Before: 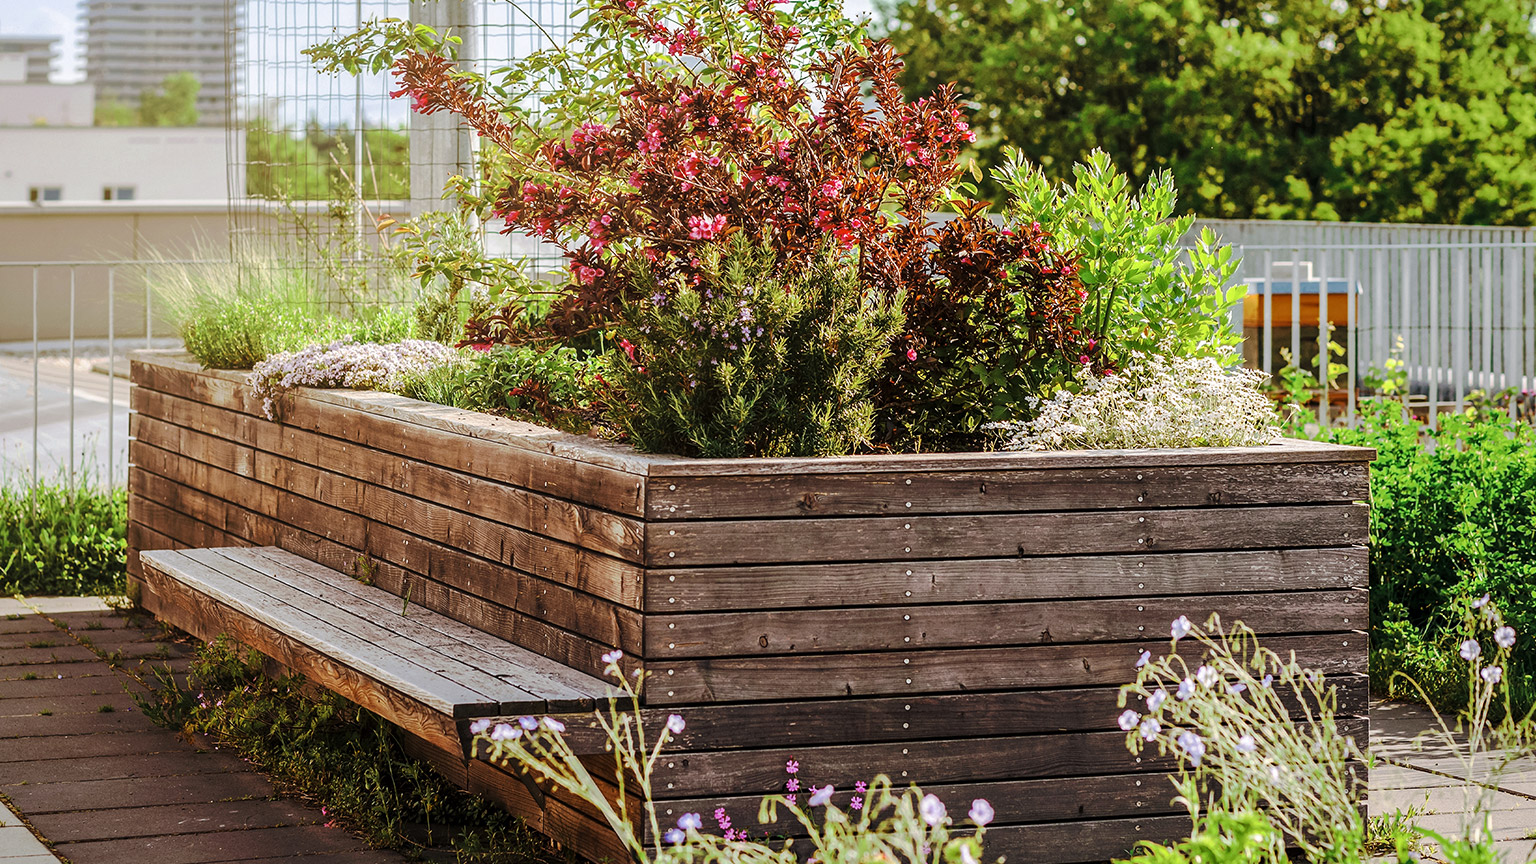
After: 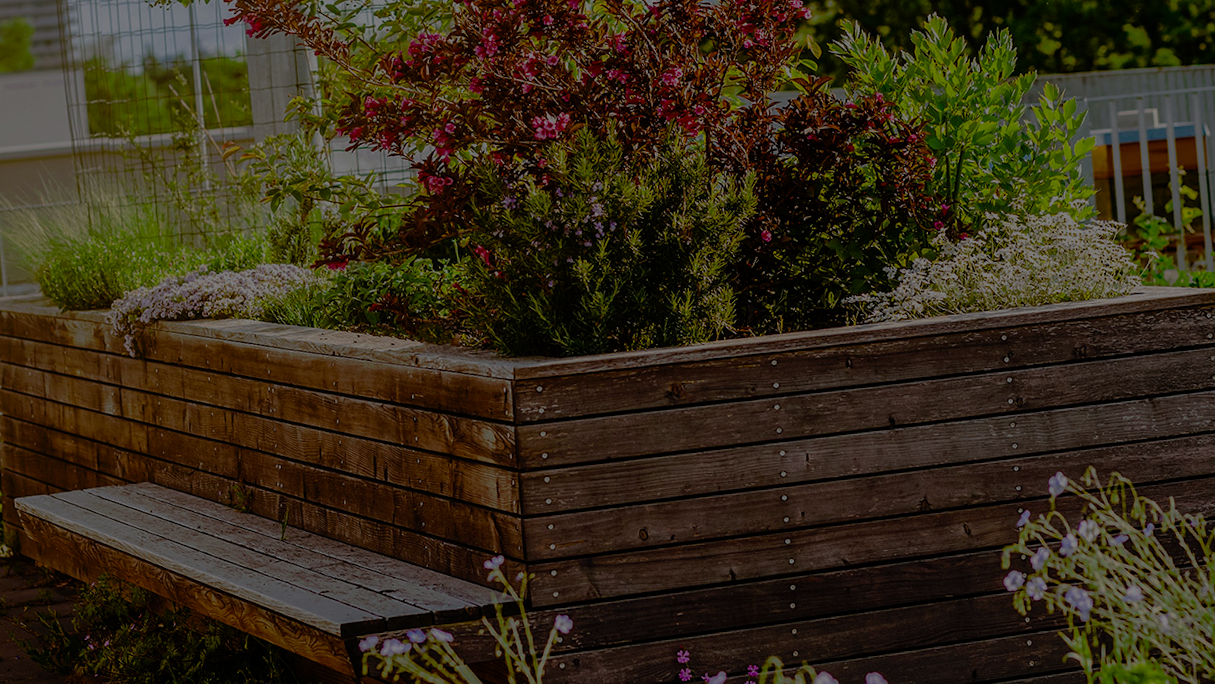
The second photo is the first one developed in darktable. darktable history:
exposure: exposure -2.446 EV, compensate highlight preservation false
tone equalizer: on, module defaults
color balance rgb: perceptual saturation grading › mid-tones 6.33%, perceptual saturation grading › shadows 72.44%, perceptual brilliance grading › highlights 11.59%, contrast 5.05%
crop: left 6.446%, top 8.188%, right 9.538%, bottom 3.548%
rotate and perspective: rotation -5°, crop left 0.05, crop right 0.952, crop top 0.11, crop bottom 0.89
